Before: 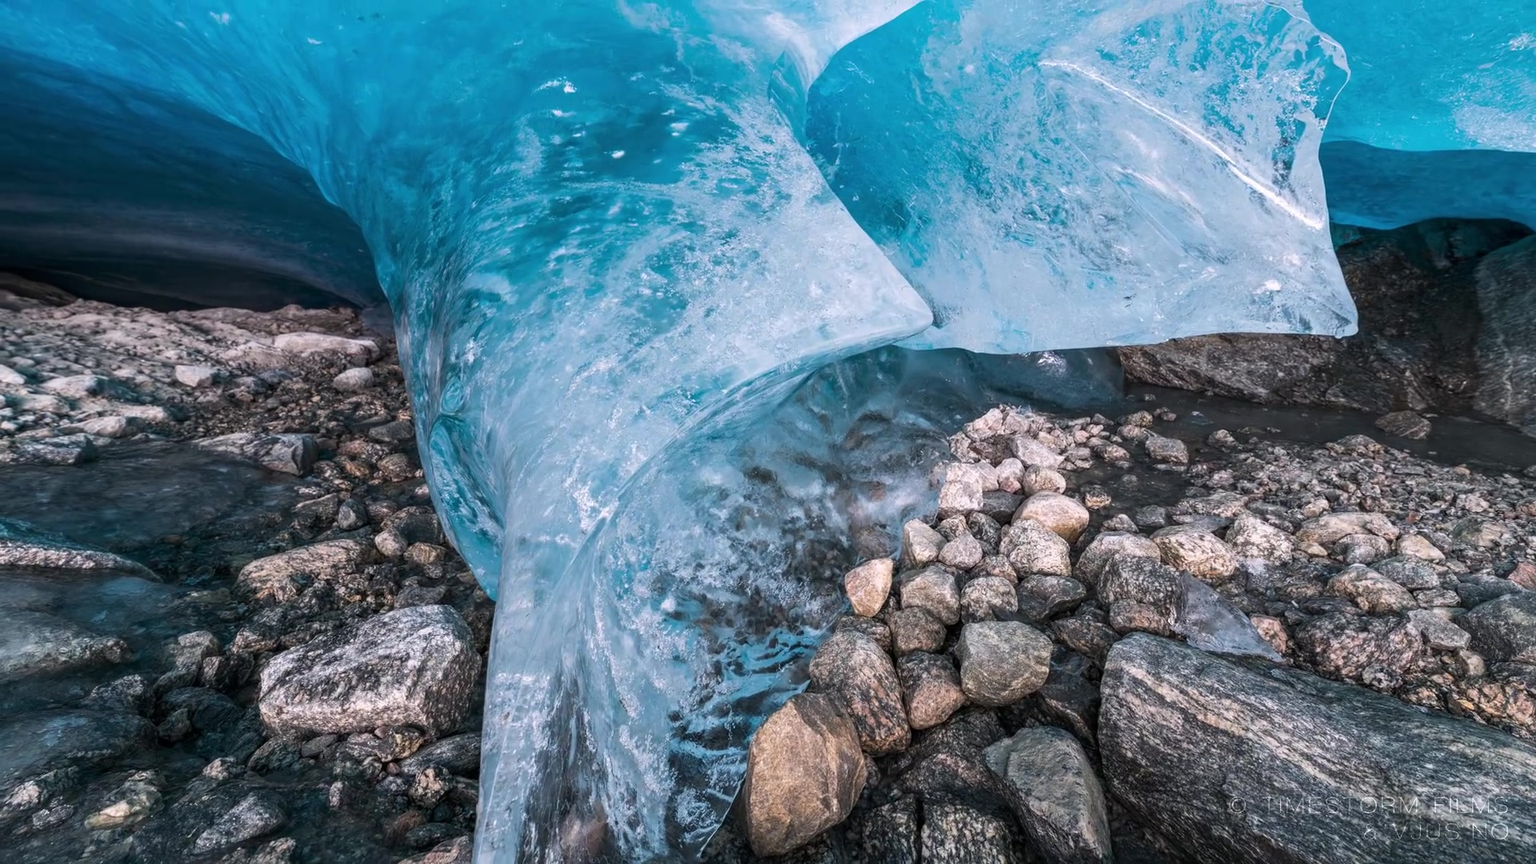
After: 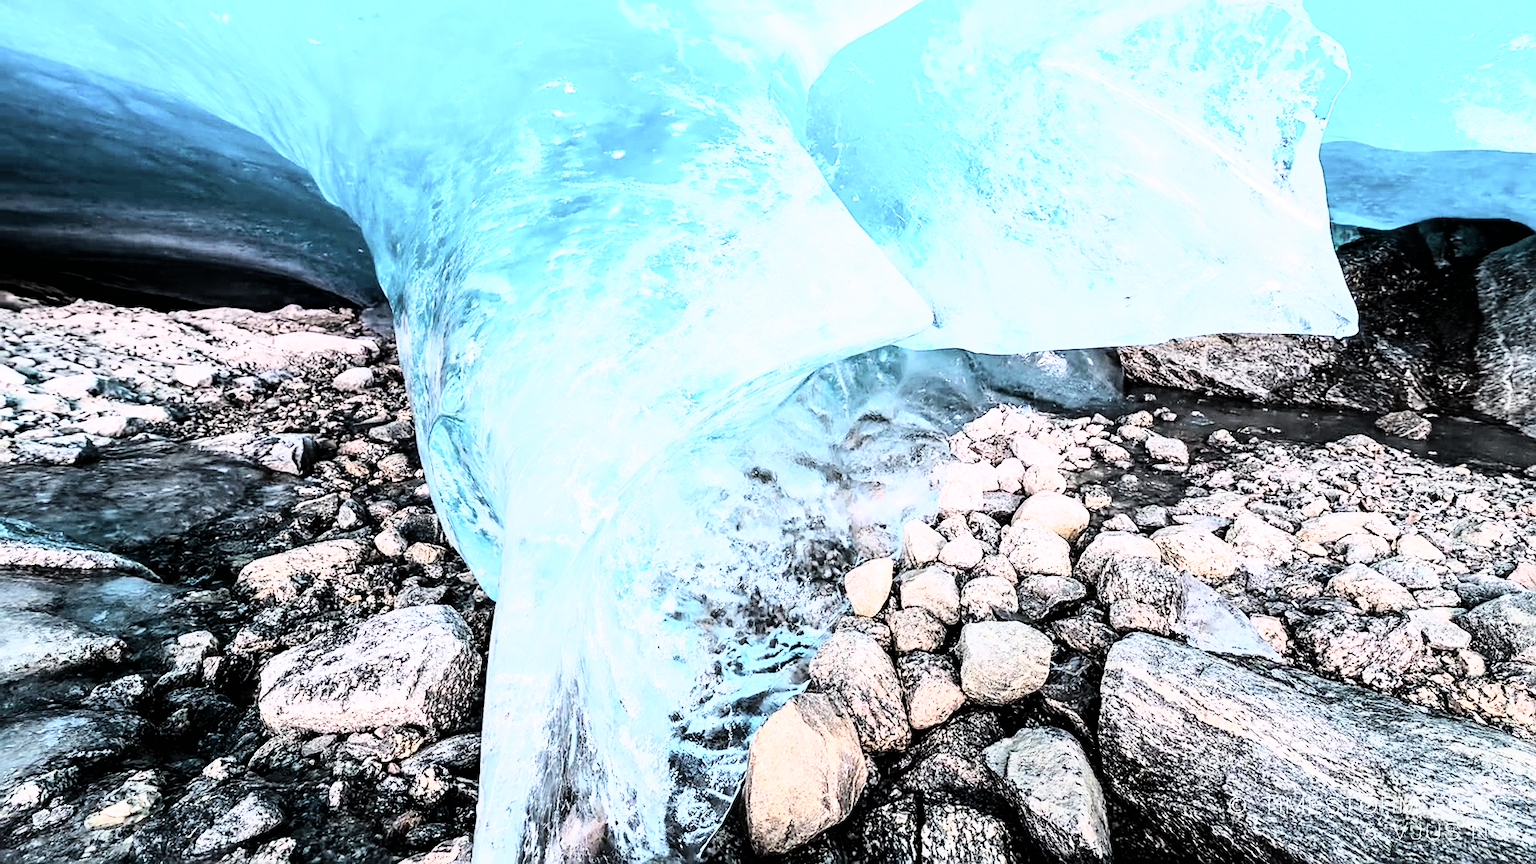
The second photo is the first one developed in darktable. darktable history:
tone curve: curves: ch0 [(0, 0) (0.003, 0.004) (0.011, 0.016) (0.025, 0.035) (0.044, 0.062) (0.069, 0.097) (0.1, 0.143) (0.136, 0.205) (0.177, 0.276) (0.224, 0.36) (0.277, 0.461) (0.335, 0.584) (0.399, 0.686) (0.468, 0.783) (0.543, 0.868) (0.623, 0.927) (0.709, 0.96) (0.801, 0.974) (0.898, 0.986) (1, 1)], color space Lab, linked channels, preserve colors none
exposure: black level correction 0, exposure 0.691 EV, compensate highlight preservation false
filmic rgb: black relative exposure -3.82 EV, white relative exposure 3.49 EV, hardness 2.62, contrast 1.104
sharpen: on, module defaults
contrast brightness saturation: contrast 0.097, saturation -0.36
